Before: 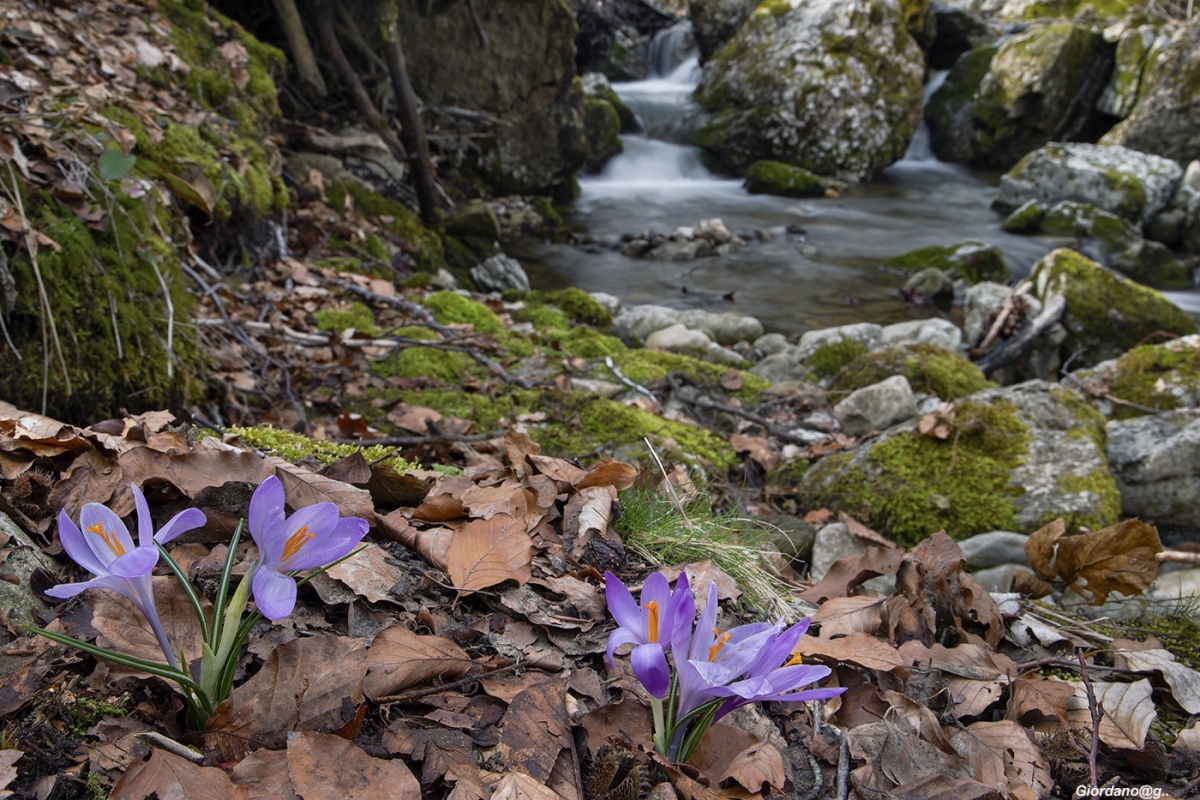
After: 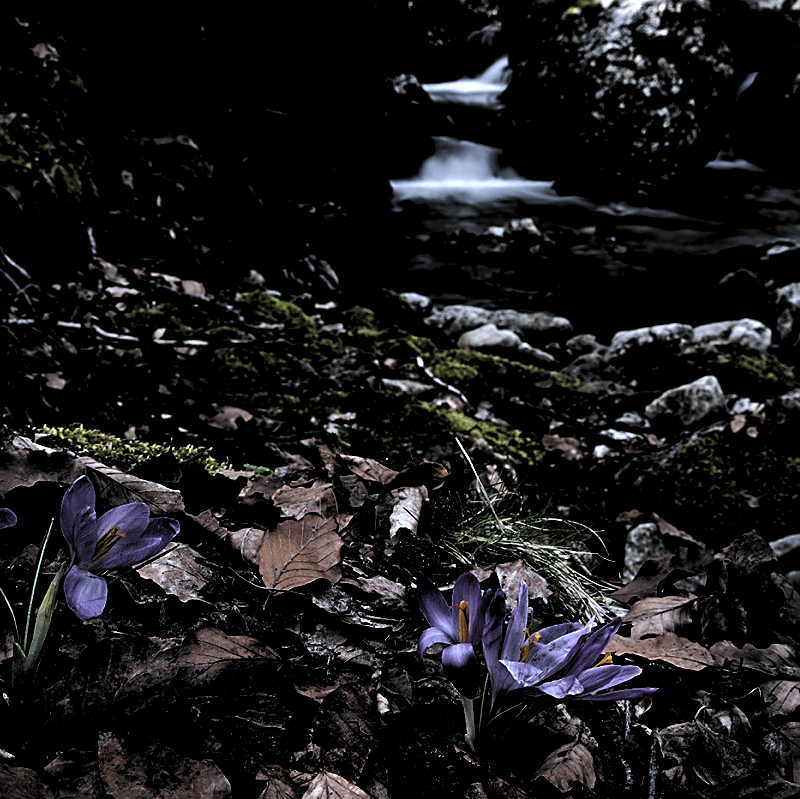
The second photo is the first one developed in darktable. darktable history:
sharpen: on, module defaults
levels: levels [0.514, 0.759, 1]
exposure: black level correction 0, exposure 0.5 EV, compensate highlight preservation false
color calibration: illuminant as shot in camera, x 0.366, y 0.378, temperature 4425.7 K, saturation algorithm version 1 (2020)
crop and rotate: left 15.754%, right 17.579%
